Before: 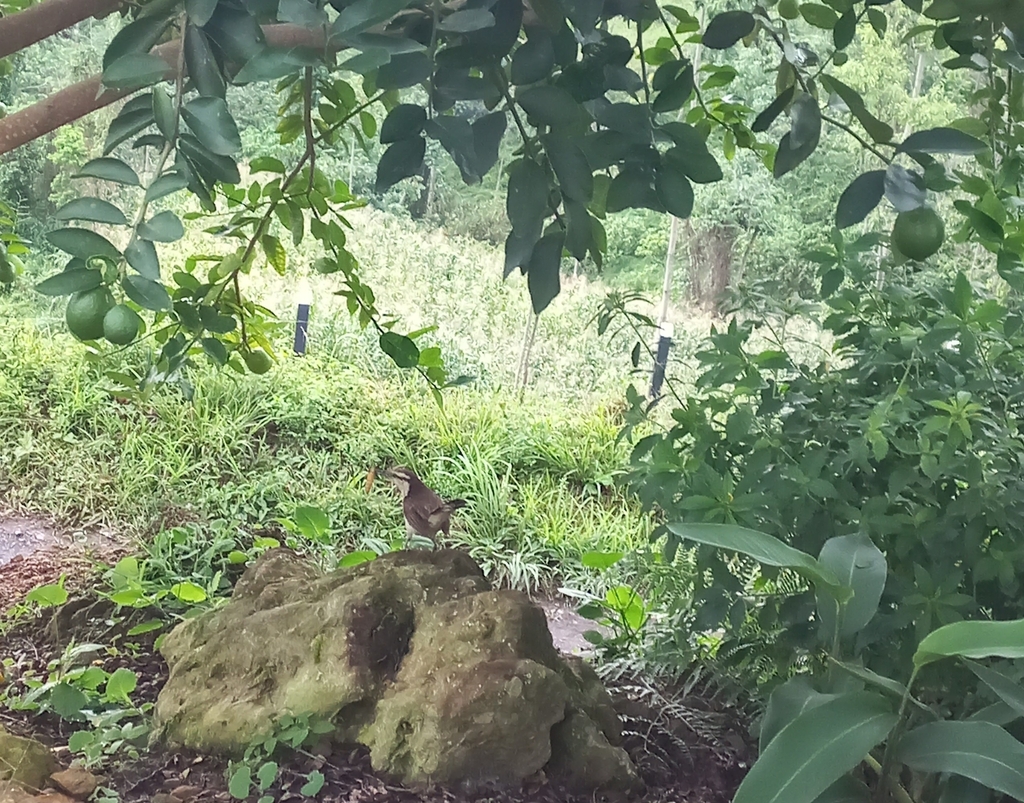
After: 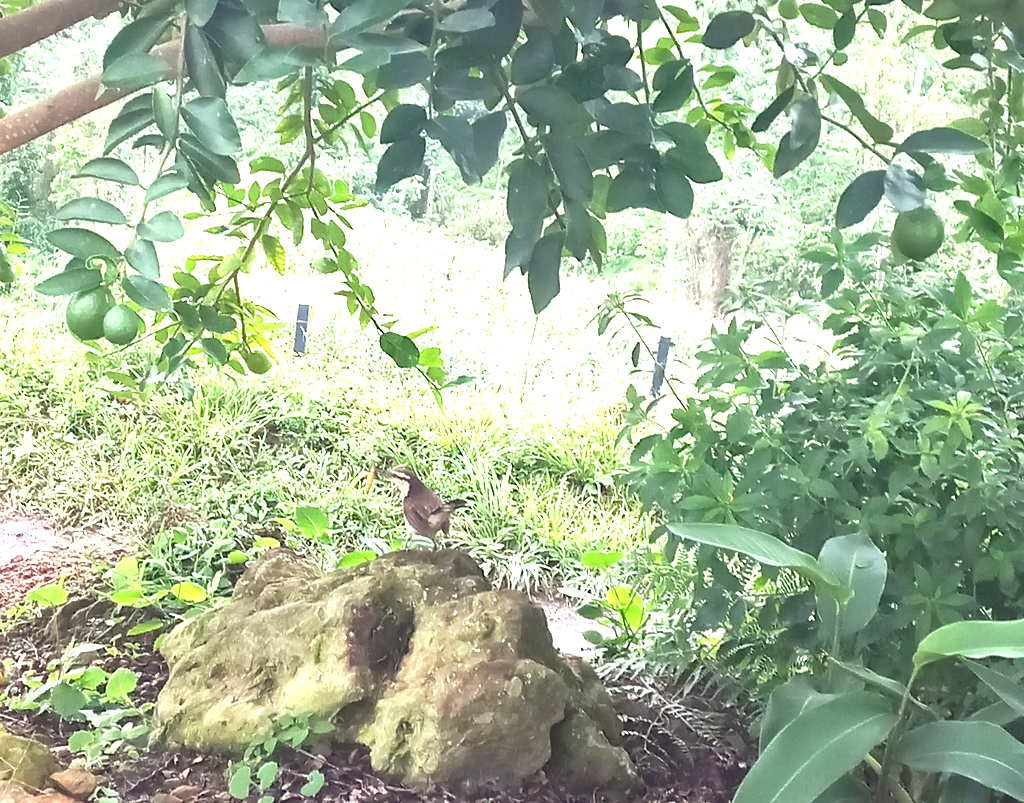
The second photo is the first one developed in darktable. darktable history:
tone equalizer: mask exposure compensation -0.511 EV
contrast brightness saturation: saturation -0.068
levels: levels [0, 0.352, 0.703]
